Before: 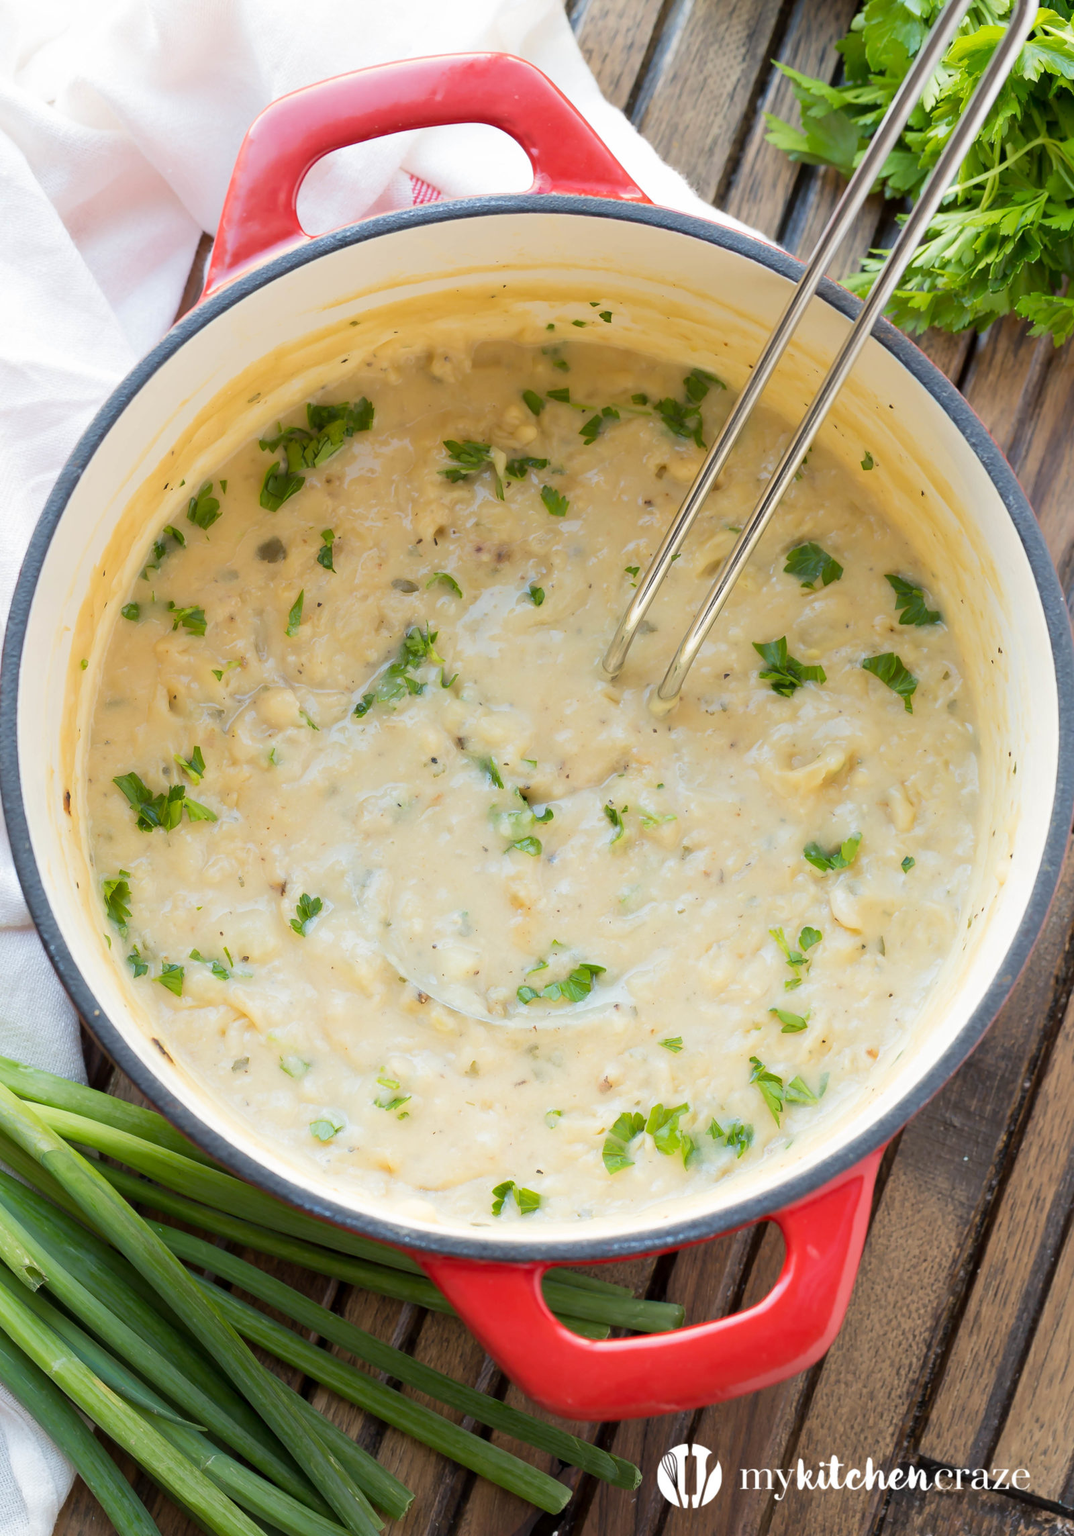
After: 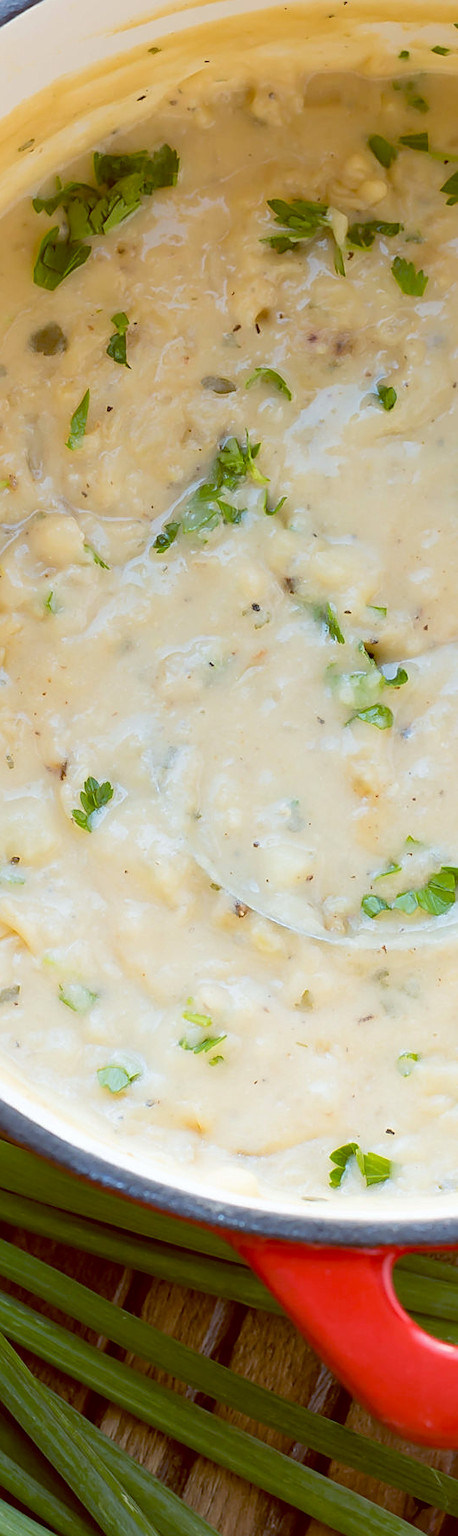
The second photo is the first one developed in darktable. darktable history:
sharpen: on, module defaults
crop and rotate: left 21.77%, top 18.528%, right 44.676%, bottom 2.997%
color balance: lift [1, 1.015, 1.004, 0.985], gamma [1, 0.958, 0.971, 1.042], gain [1, 0.956, 0.977, 1.044]
